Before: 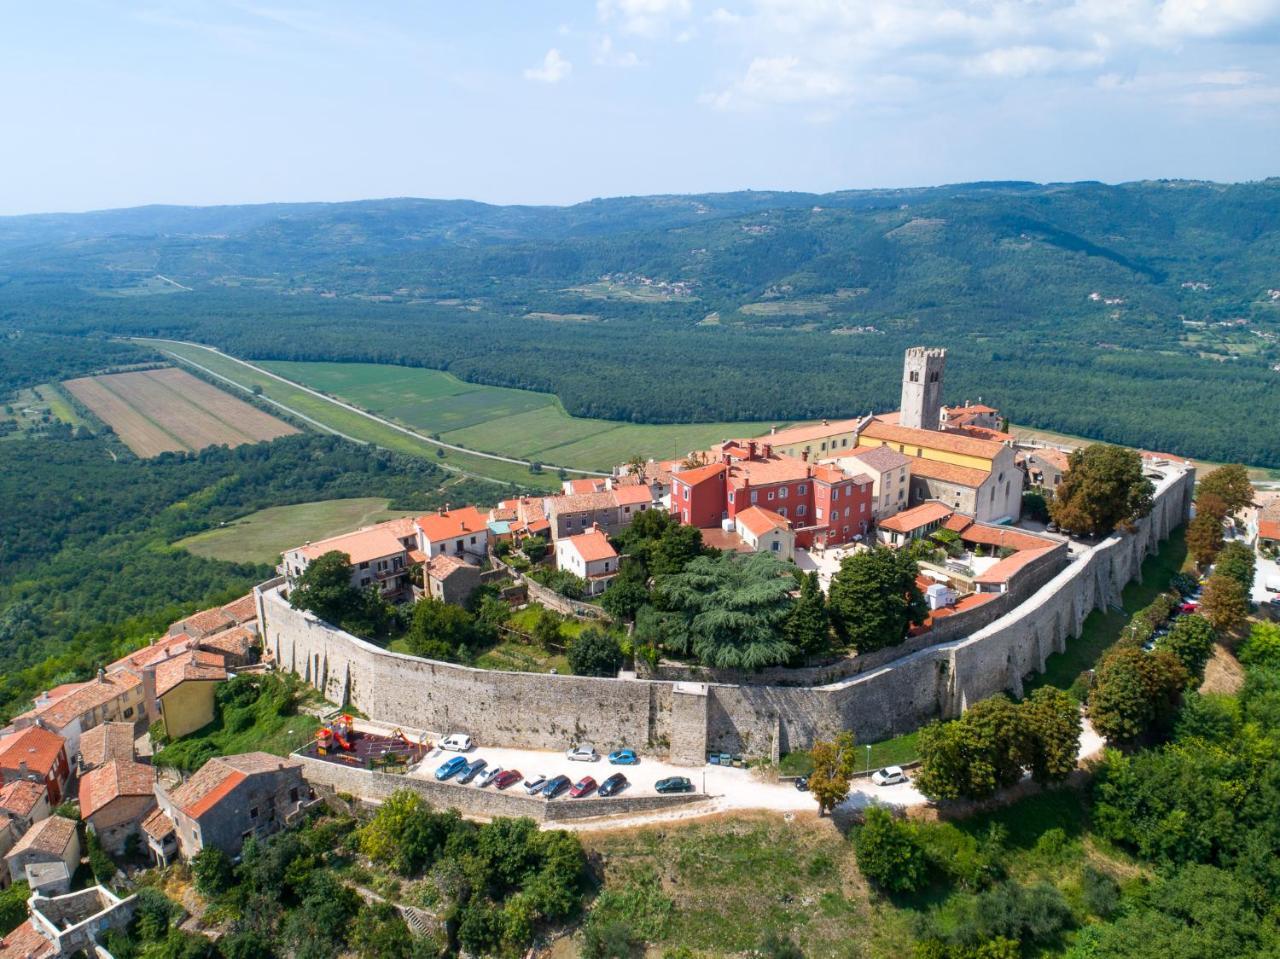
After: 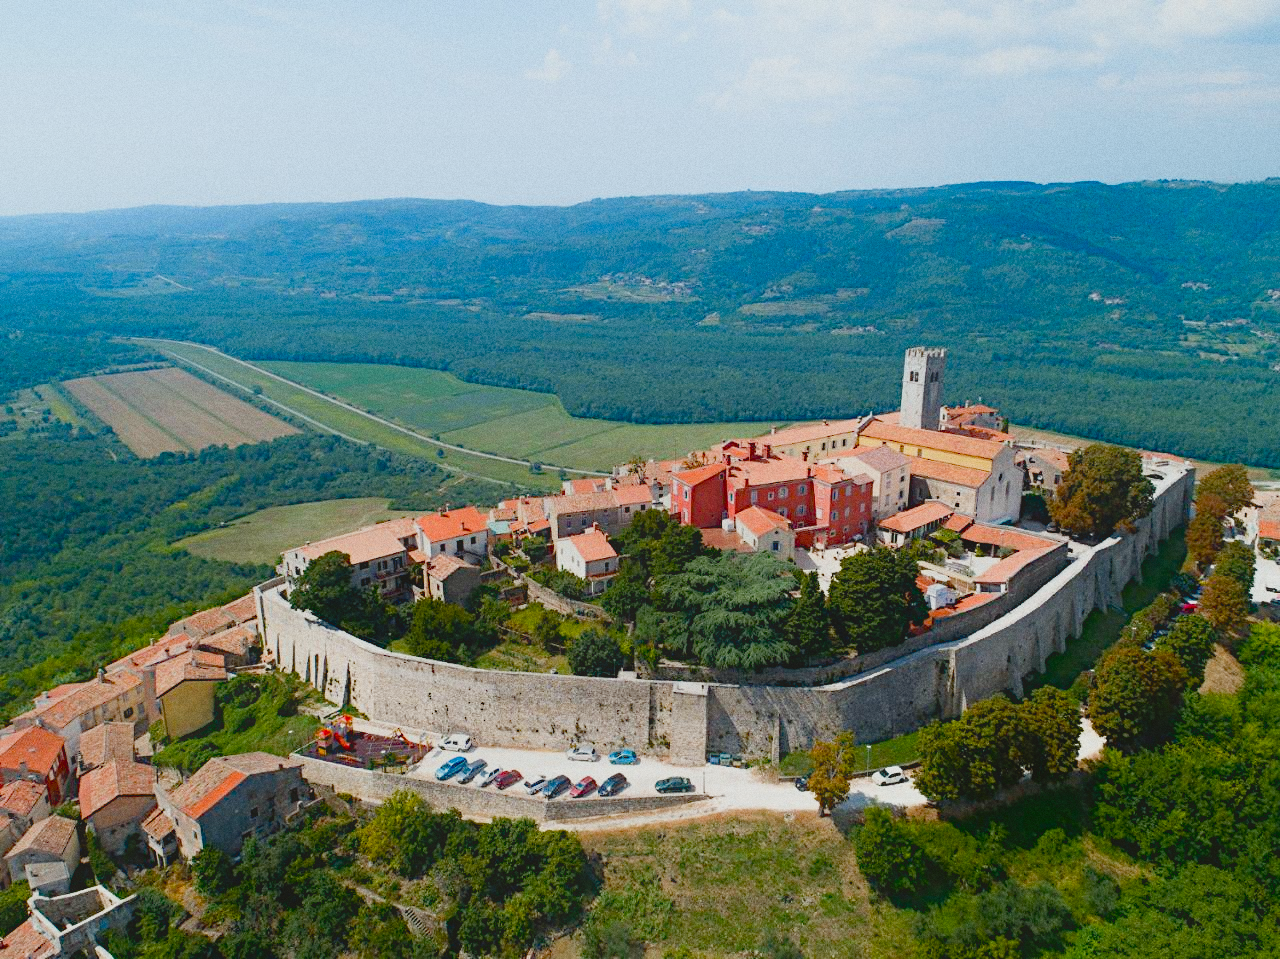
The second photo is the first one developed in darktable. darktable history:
contrast equalizer "soft": octaves 7, y [[0.6 ×6], [0.55 ×6], [0 ×6], [0 ×6], [0 ×6]], mix -1
color balance rgb "basic colorfulness: standard": perceptual saturation grading › global saturation 20%, perceptual saturation grading › highlights -25%, perceptual saturation grading › shadows 25%
color balance rgb "filmic contrast": global offset › luminance 0.5%, perceptual brilliance grading › highlights 10%, perceptual brilliance grading › mid-tones 5%, perceptual brilliance grading › shadows -10%
color balance rgb "blue and orange": shadows lift › chroma 7%, shadows lift › hue 249°, highlights gain › chroma 5%, highlights gain › hue 34.5°
diffuse or sharpen "sharpen demosaicing: AA filter": edge sensitivity 1, 1st order anisotropy 100%, 2nd order anisotropy 100%, 3rd order anisotropy 100%, 4th order anisotropy 100%, 1st order speed -25%, 2nd order speed -25%, 3rd order speed -25%, 4th order speed -25%
diffuse or sharpen "1": radius span 32, 1st order speed 50%, 2nd order speed 50%, 3rd order speed 50%, 4th order speed 50% | blend: blend mode normal, opacity 25%; mask: uniform (no mask)
grain: coarseness 0.47 ISO
rgb primaries "nice": tint hue 2.13°, tint purity 0.7%, red hue 0.028, red purity 1.09, green hue 0.023, green purity 1.08, blue hue -0.084, blue purity 1.17
sigmoid "neutral gray": contrast 1.22, skew 0.65
